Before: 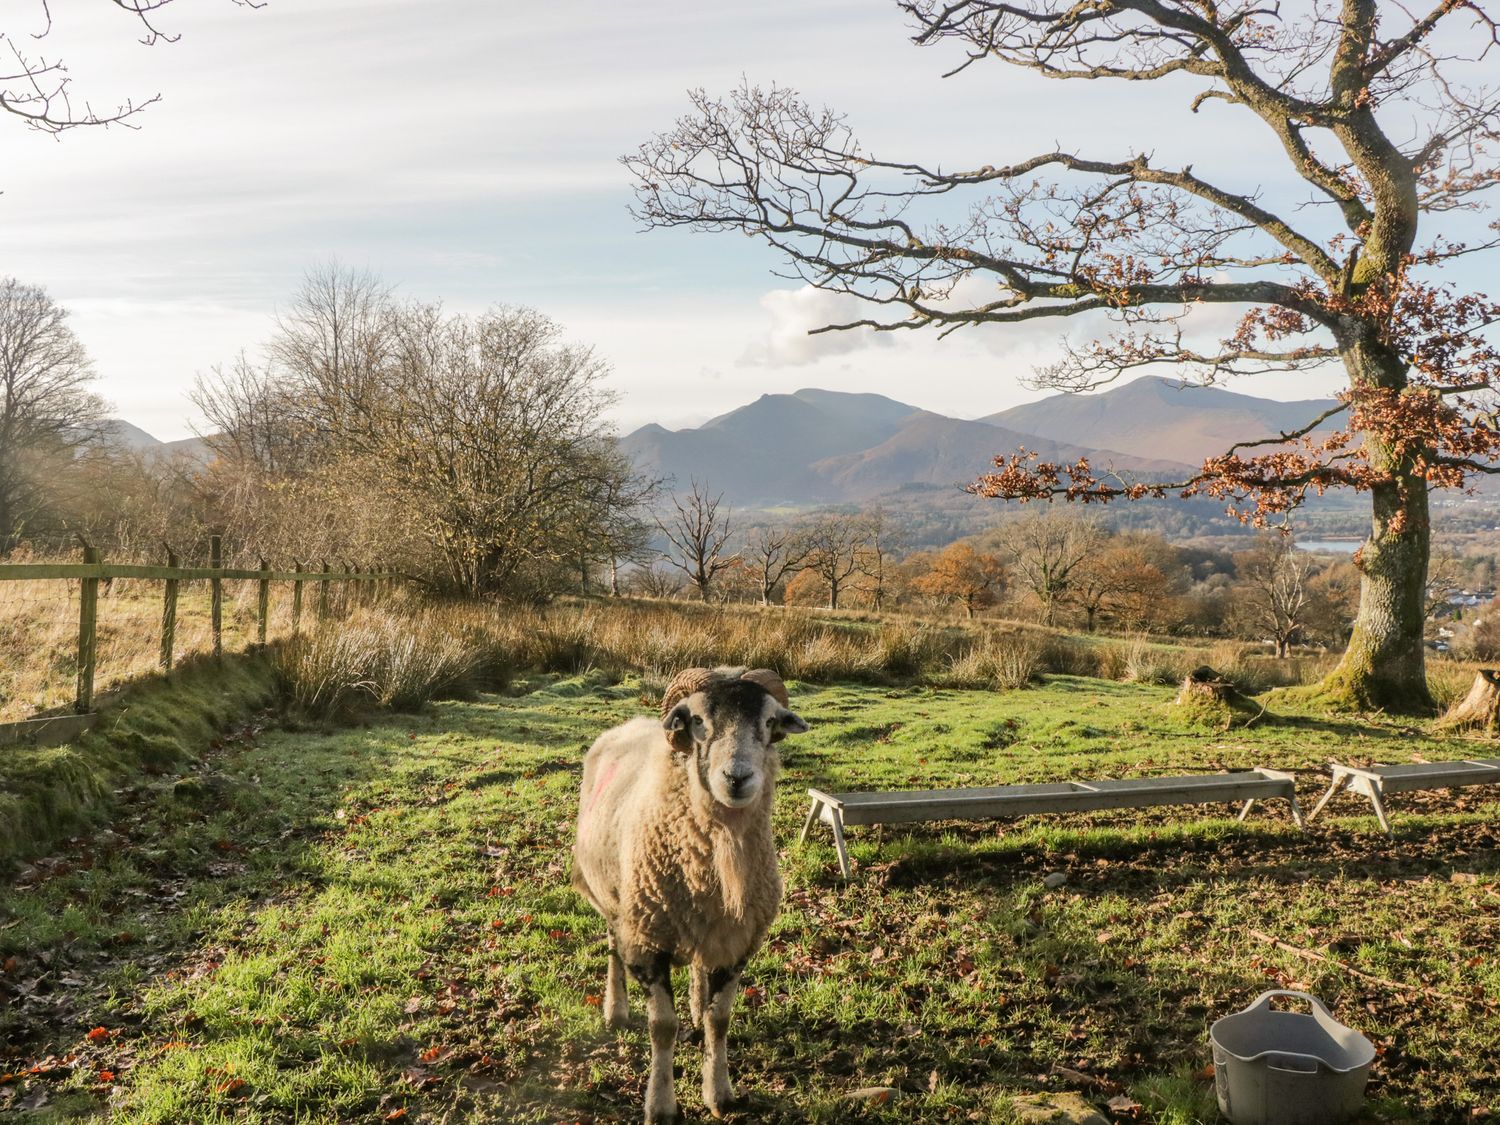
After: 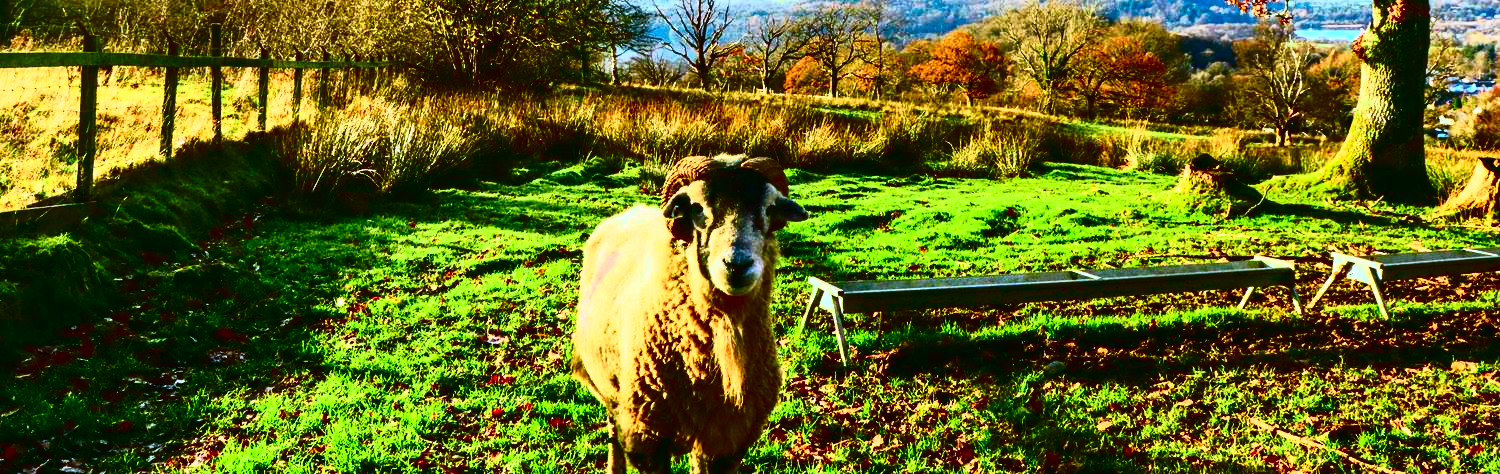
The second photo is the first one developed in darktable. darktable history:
contrast brightness saturation: brightness -1, saturation 1
tone equalizer: on, module defaults
tone curve: curves: ch0 [(0, 0.018) (0.162, 0.128) (0.434, 0.478) (0.667, 0.785) (0.819, 0.943) (1, 0.991)]; ch1 [(0, 0) (0.402, 0.36) (0.476, 0.449) (0.506, 0.505) (0.523, 0.518) (0.579, 0.626) (0.641, 0.668) (0.693, 0.745) (0.861, 0.934) (1, 1)]; ch2 [(0, 0) (0.424, 0.388) (0.483, 0.472) (0.503, 0.505) (0.521, 0.519) (0.547, 0.581) (0.582, 0.648) (0.699, 0.759) (0.997, 0.858)], color space Lab, independent channels
exposure: black level correction -0.003, exposure 0.04 EV, compensate highlight preservation false
white balance: red 0.924, blue 1.095
crop: top 45.551%, bottom 12.262%
base curve: curves: ch0 [(0, 0) (0.018, 0.026) (0.143, 0.37) (0.33, 0.731) (0.458, 0.853) (0.735, 0.965) (0.905, 0.986) (1, 1)]
